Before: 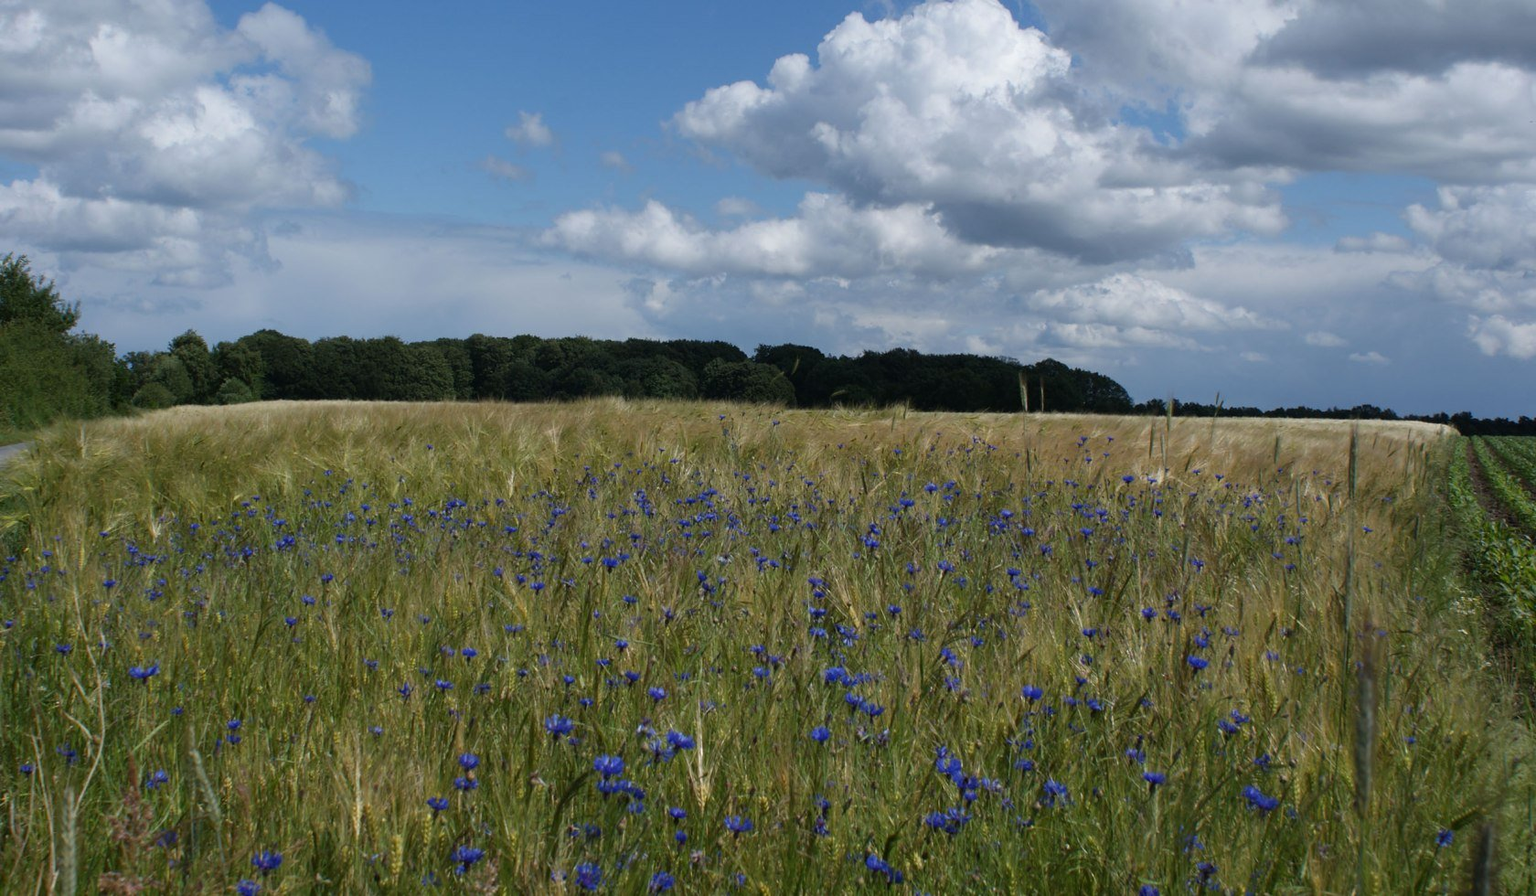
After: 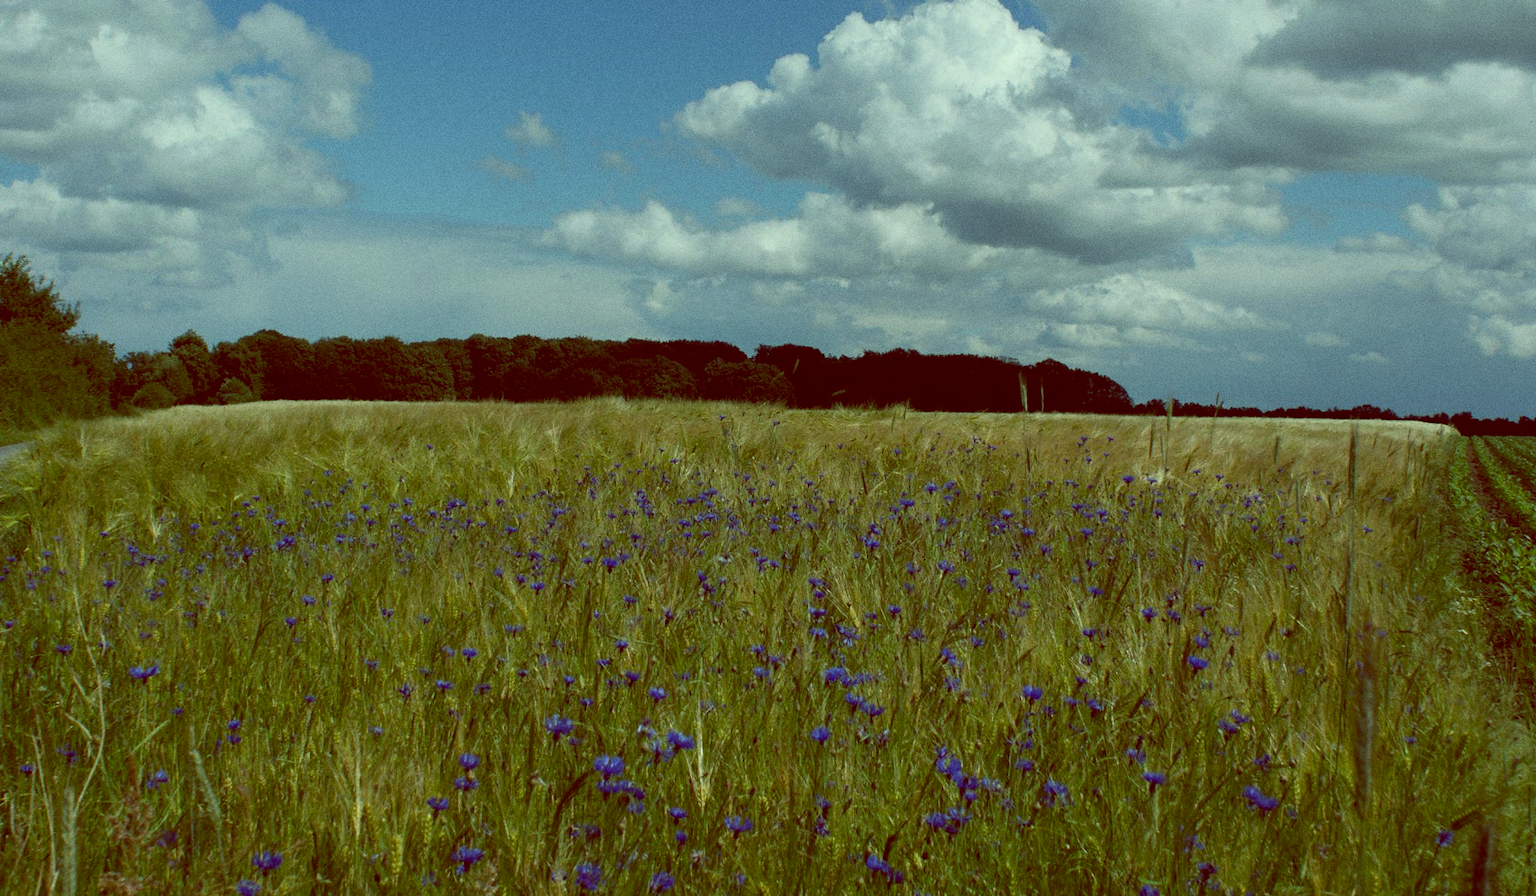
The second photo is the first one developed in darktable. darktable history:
grain: coarseness 0.09 ISO
color balance: lift [1, 1.015, 0.987, 0.985], gamma [1, 0.959, 1.042, 0.958], gain [0.927, 0.938, 1.072, 0.928], contrast 1.5%
